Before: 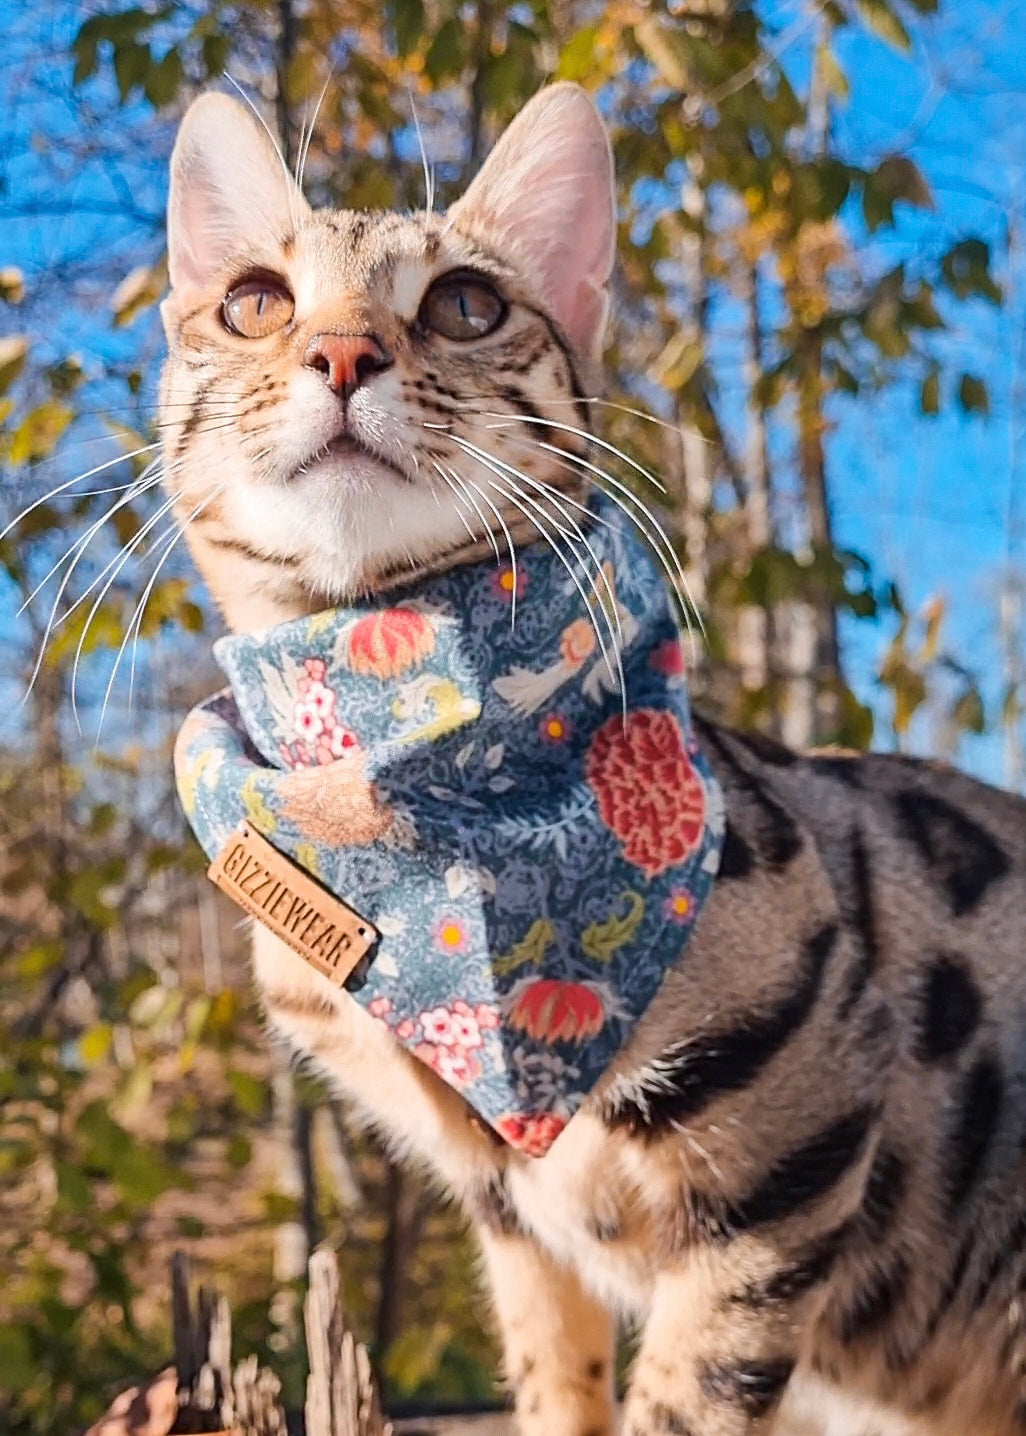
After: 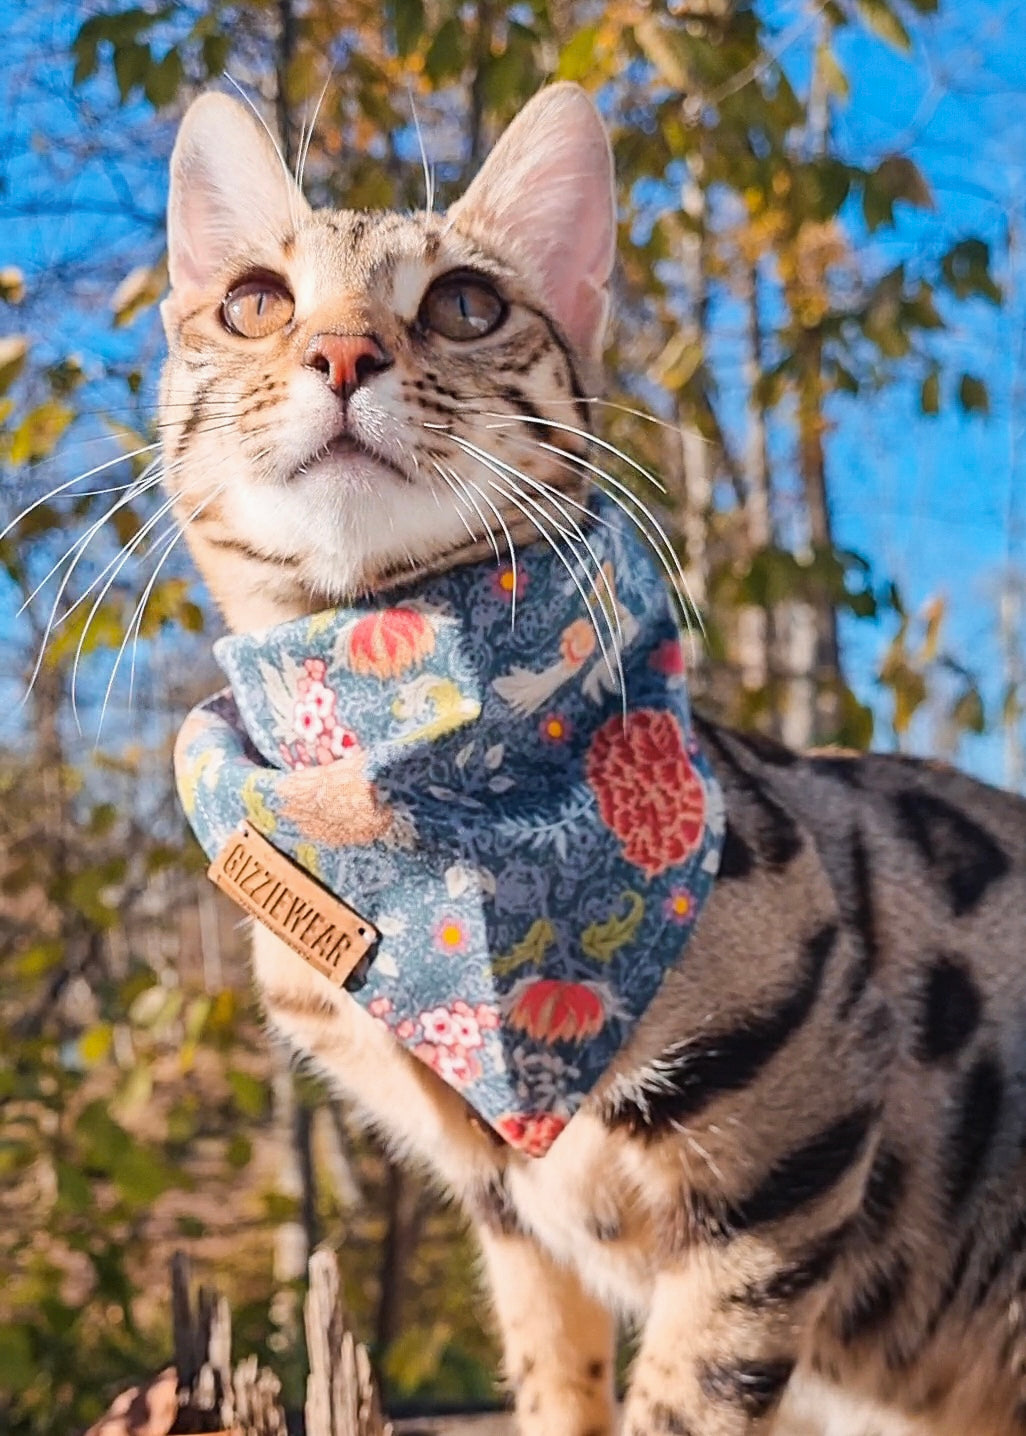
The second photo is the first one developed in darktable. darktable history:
local contrast: mode bilateral grid, contrast 100, coarseness 99, detail 90%, midtone range 0.2
